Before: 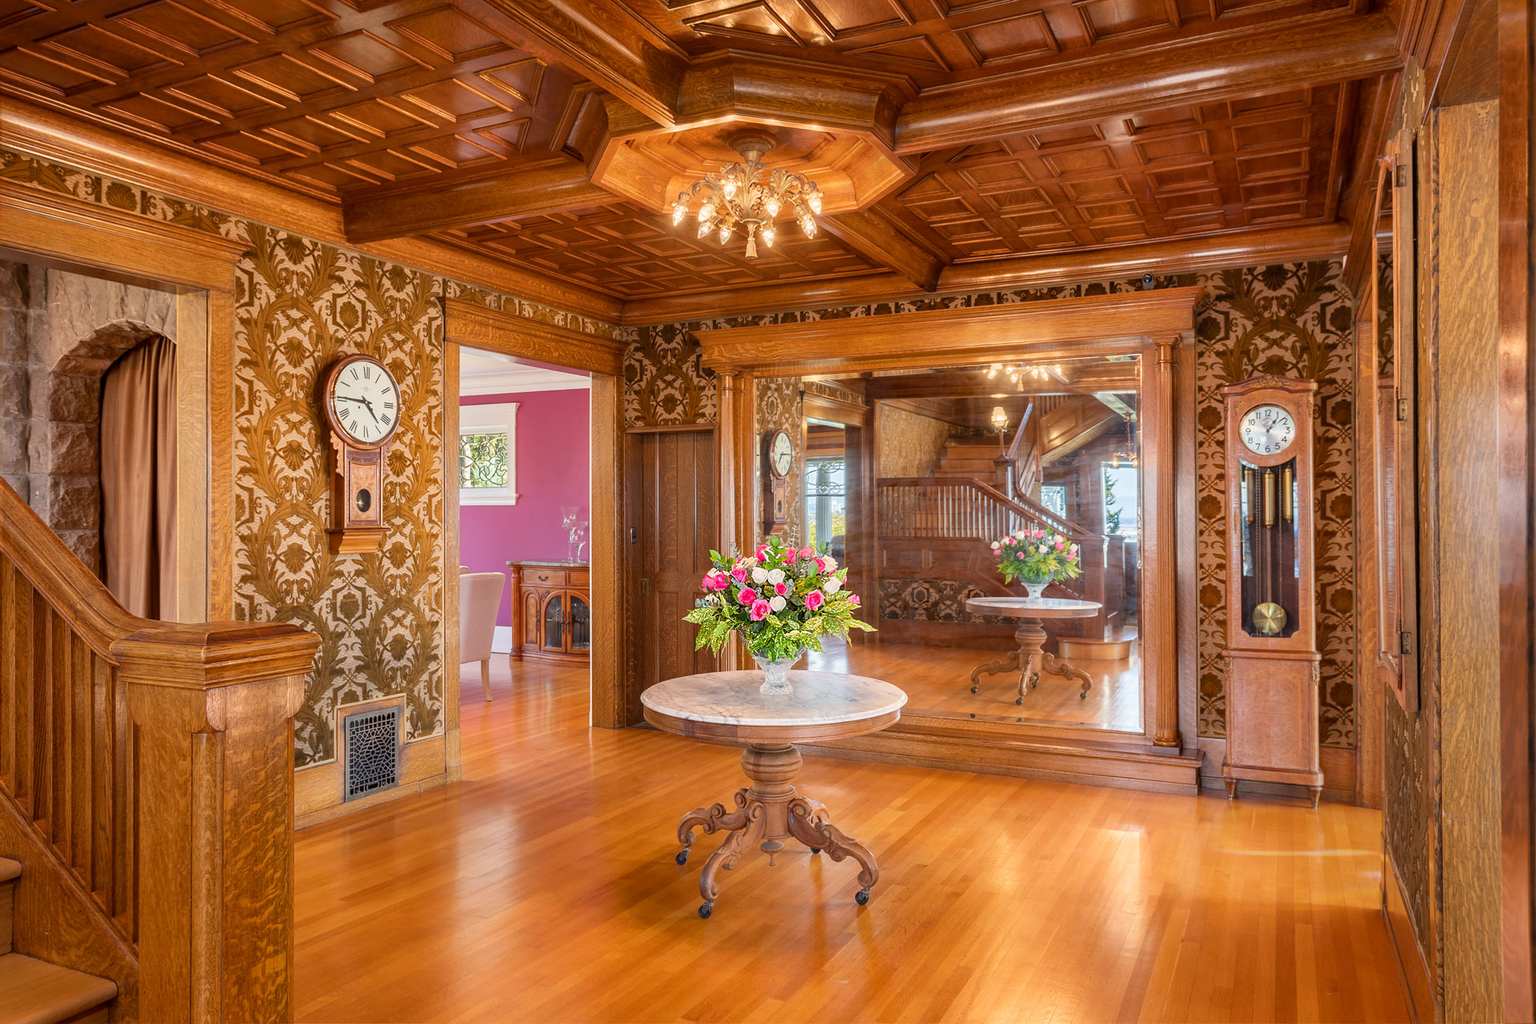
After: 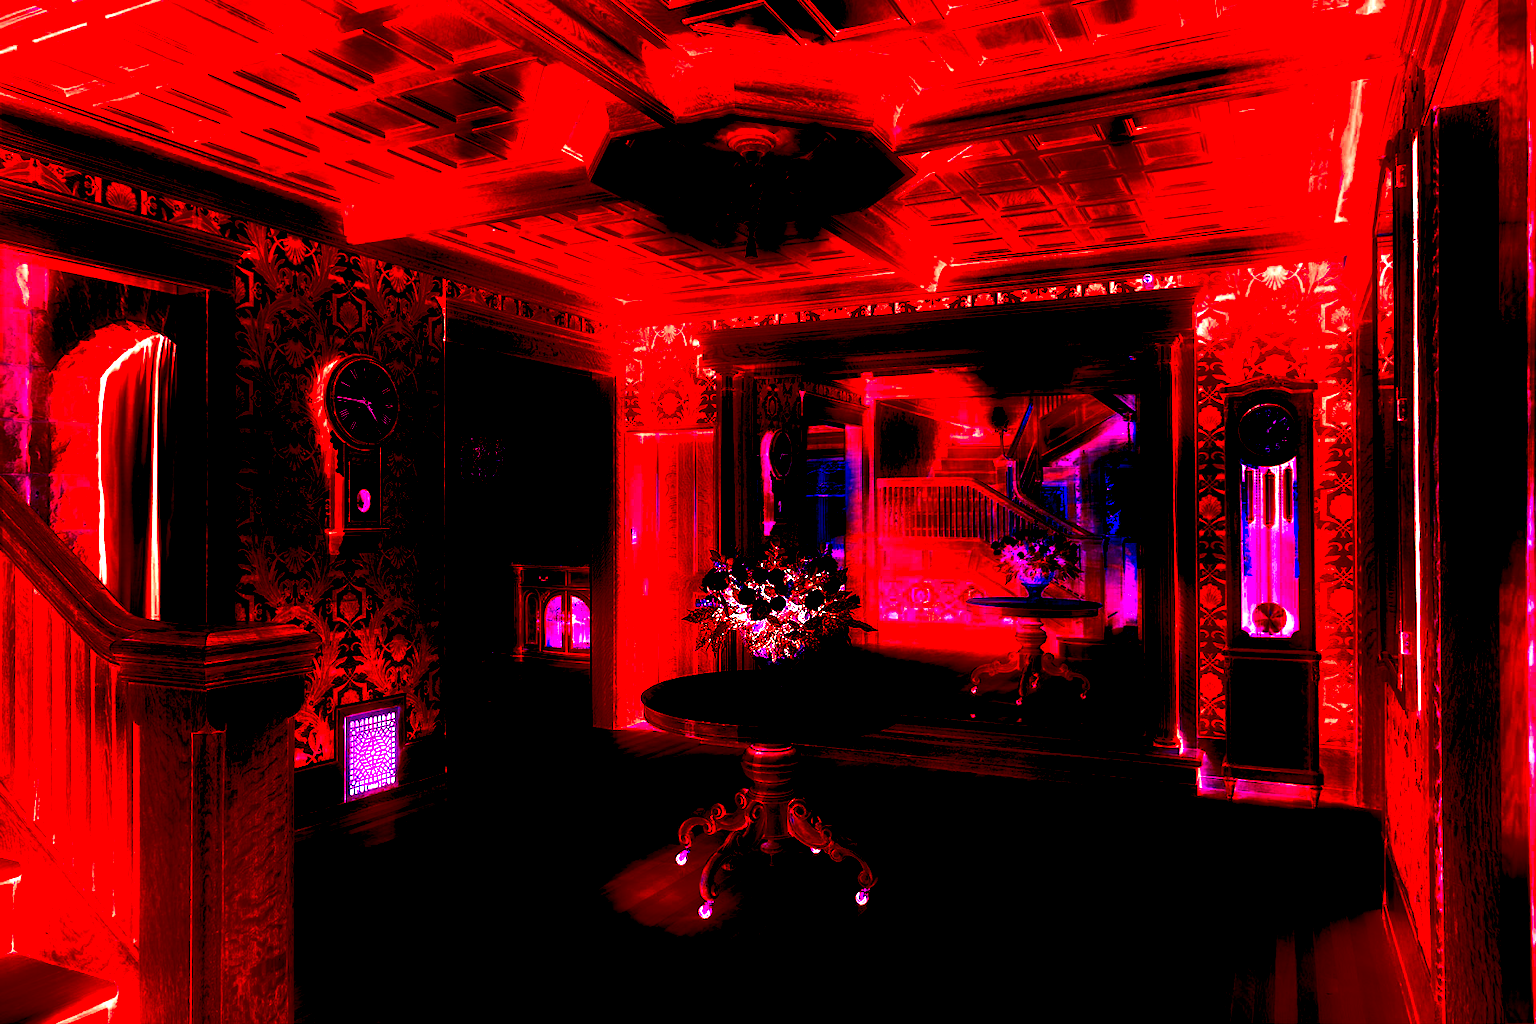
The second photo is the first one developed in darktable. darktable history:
bloom: size 5%, threshold 95%, strength 15%
exposure: black level correction -0.03, compensate highlight preservation false
white balance: red 8, blue 8
